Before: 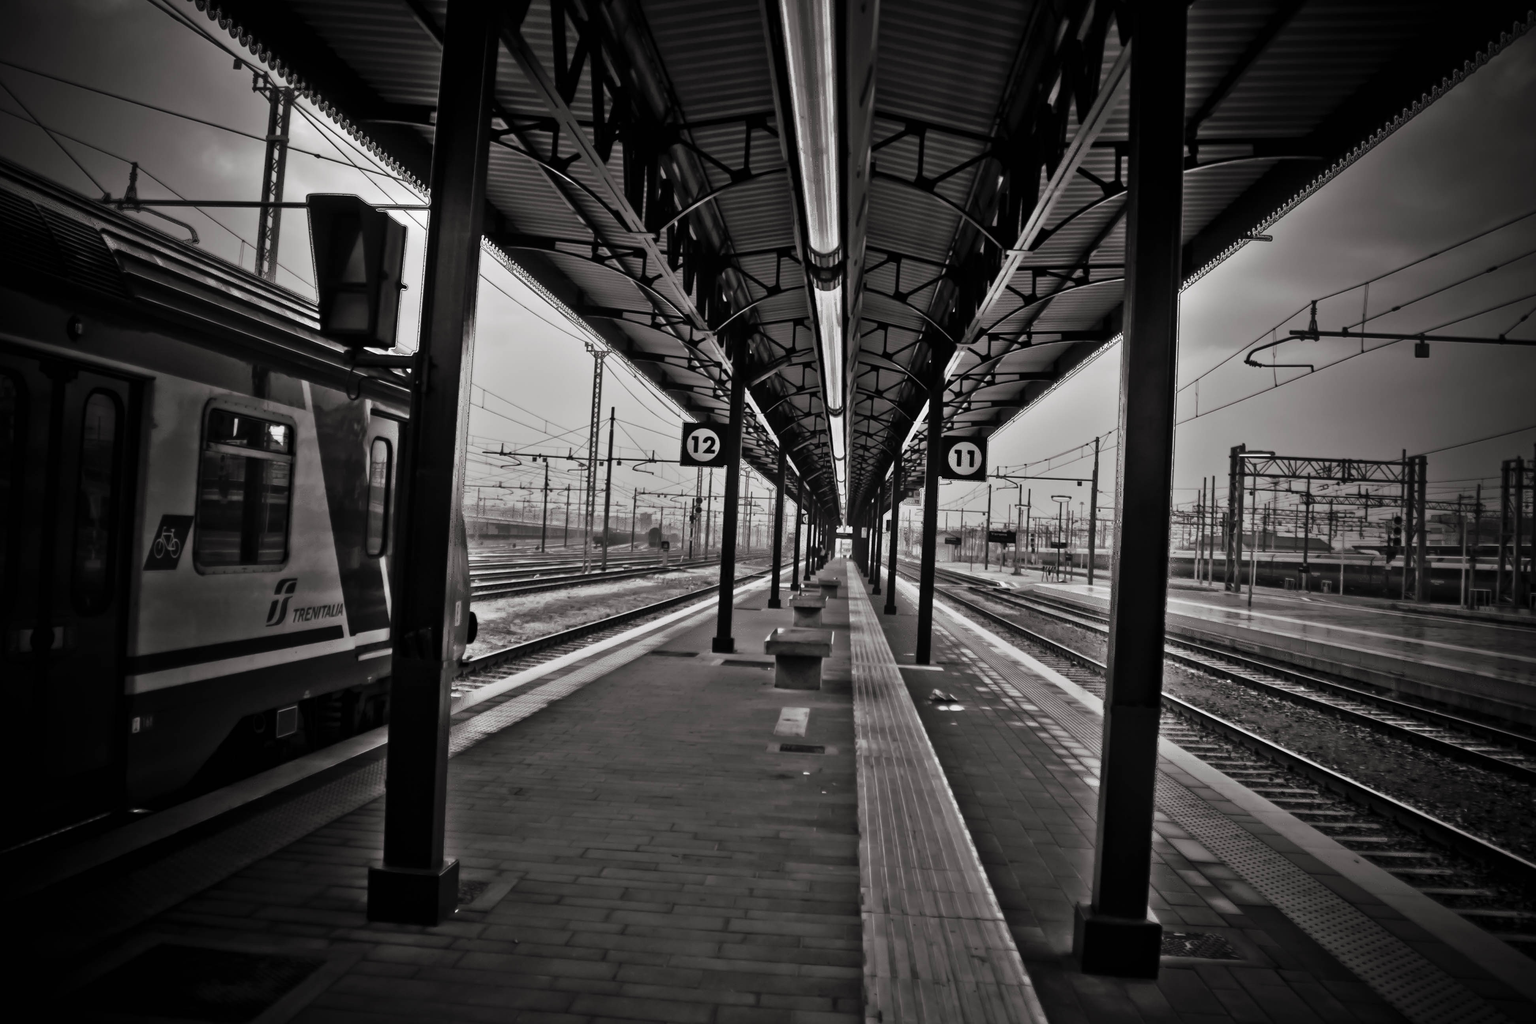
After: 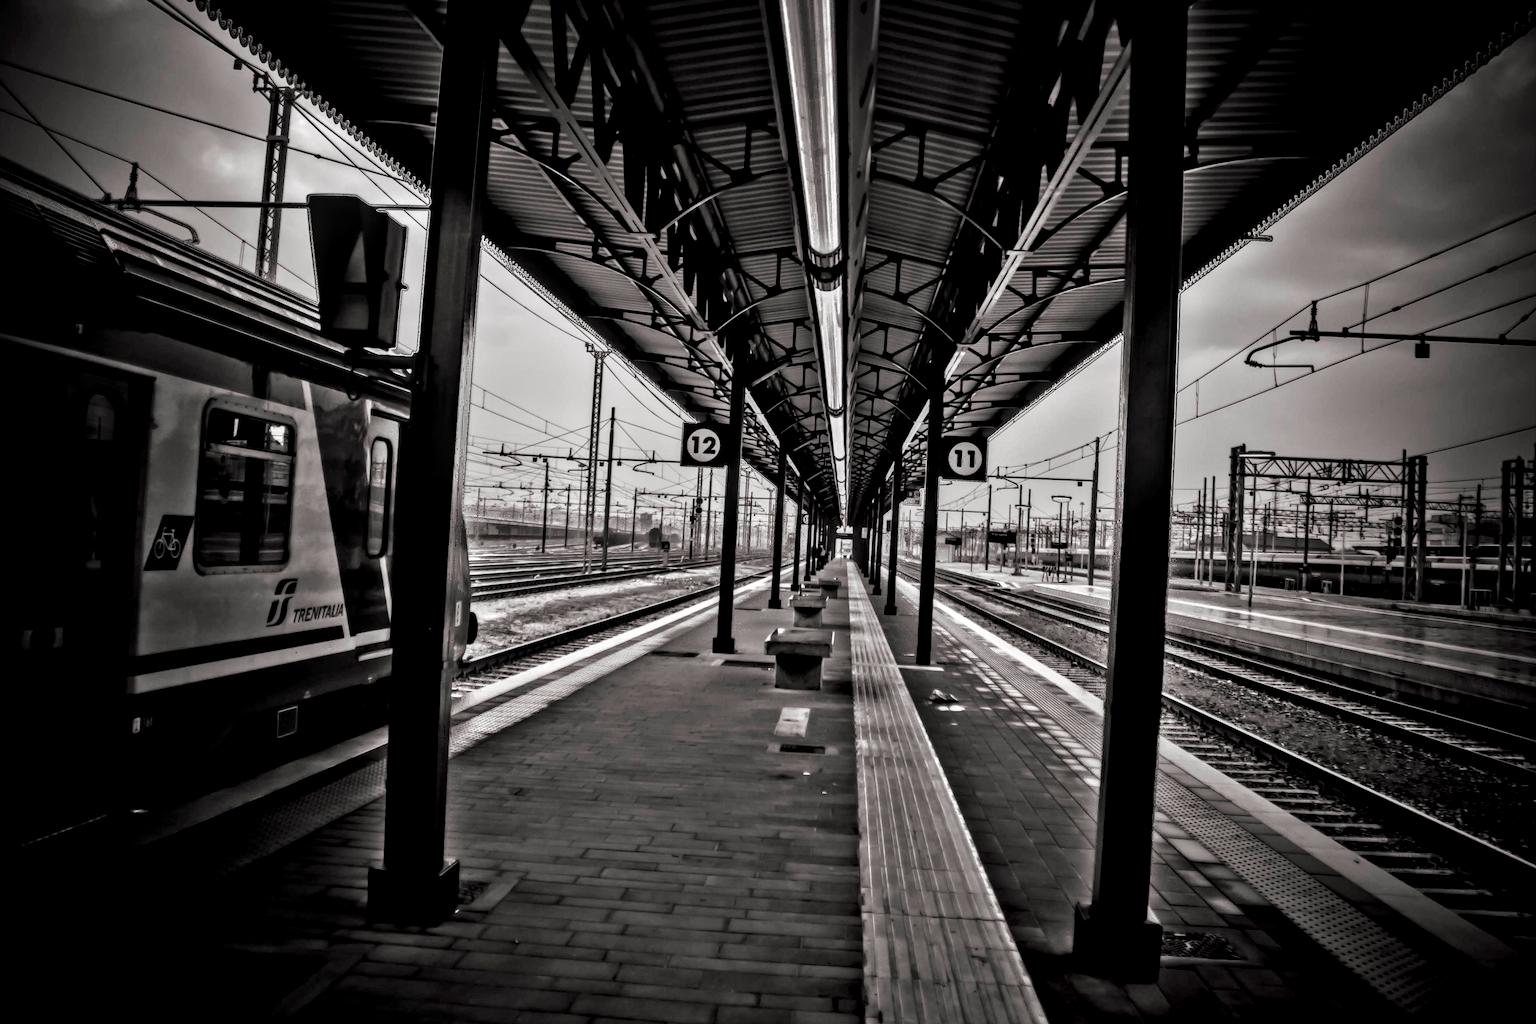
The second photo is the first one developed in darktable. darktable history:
local contrast: highlights 21%, shadows 70%, detail 170%
